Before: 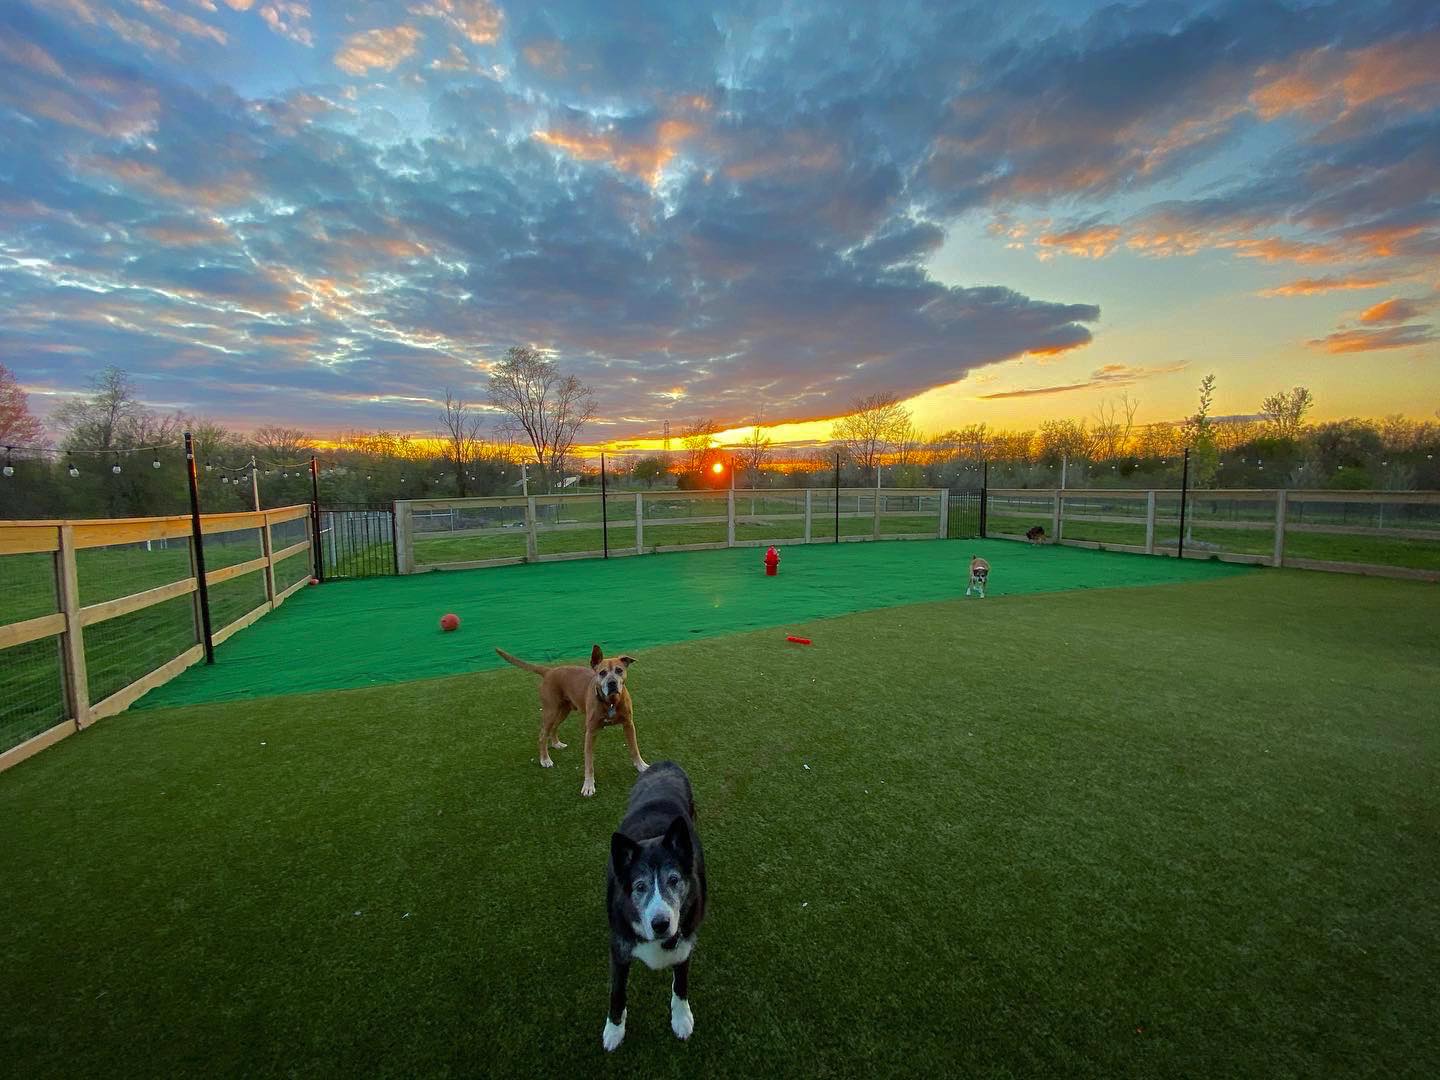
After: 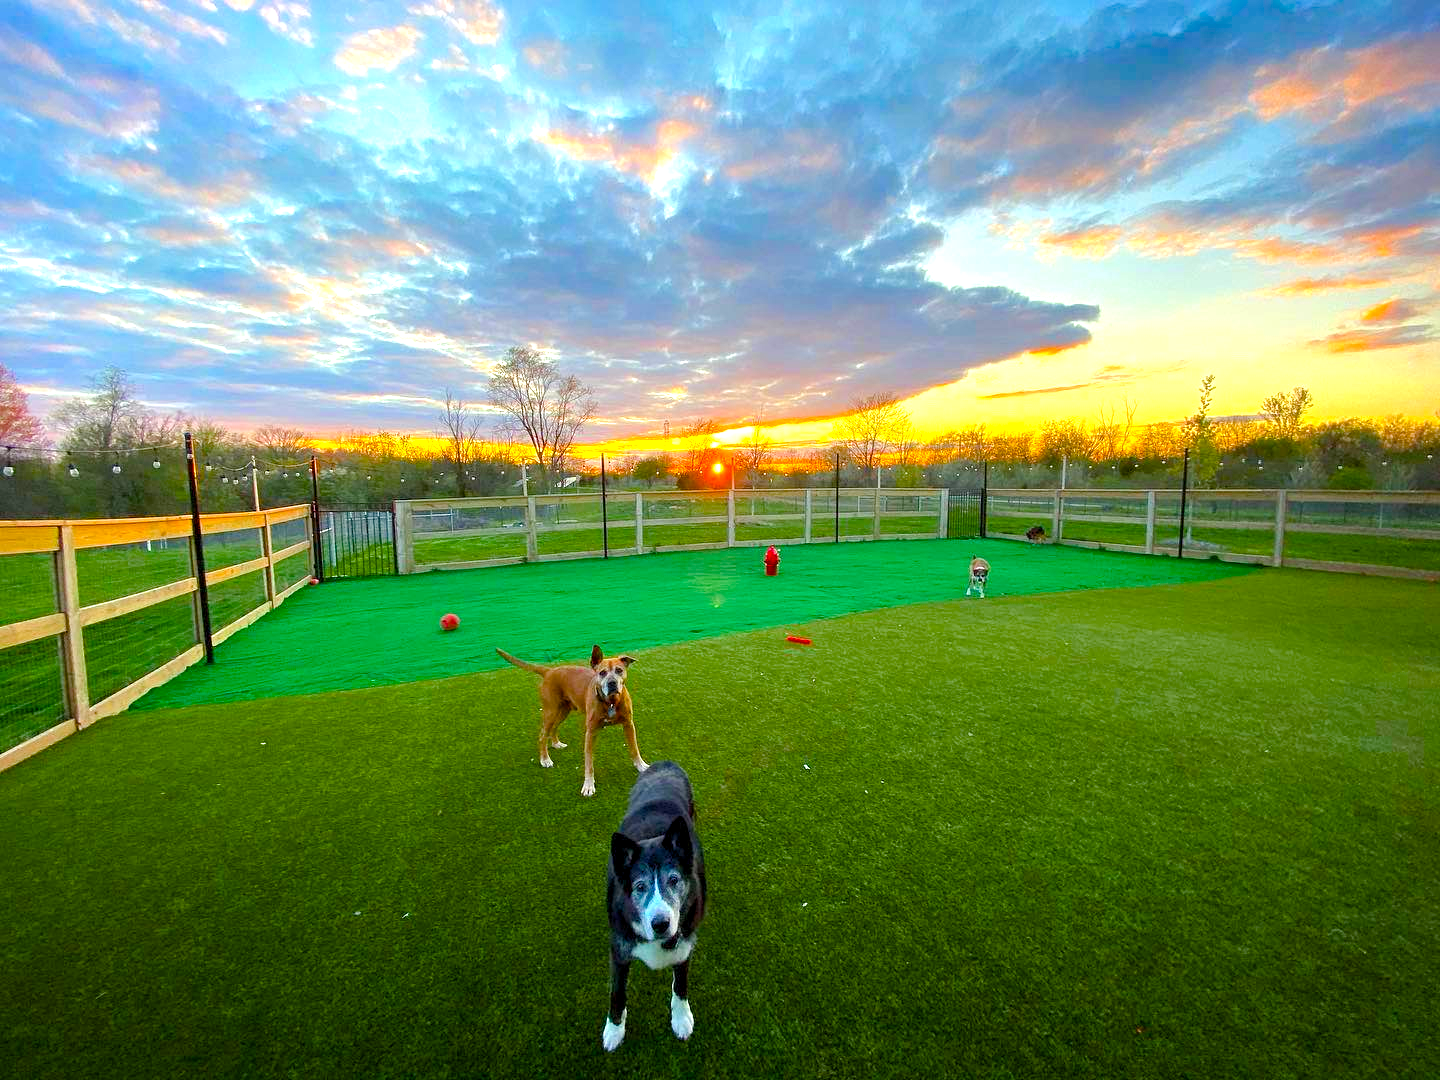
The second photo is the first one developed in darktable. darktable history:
exposure: black level correction 0.001, exposure 1.116 EV, compensate highlight preservation false
color balance rgb: perceptual saturation grading › global saturation 40.143%, perceptual saturation grading › highlights -24.801%, perceptual saturation grading › mid-tones 34.763%, perceptual saturation grading › shadows 35.344%
